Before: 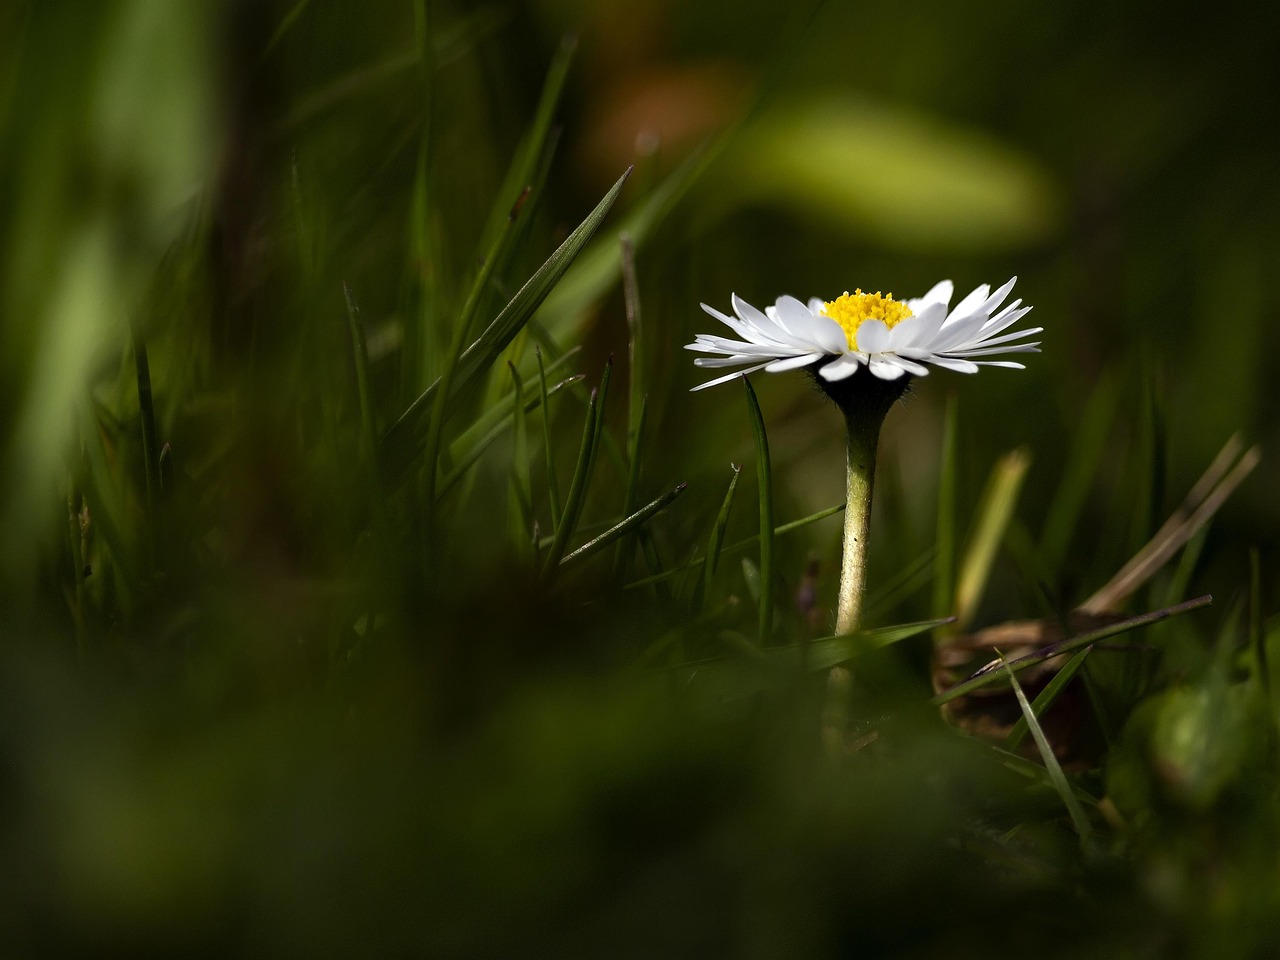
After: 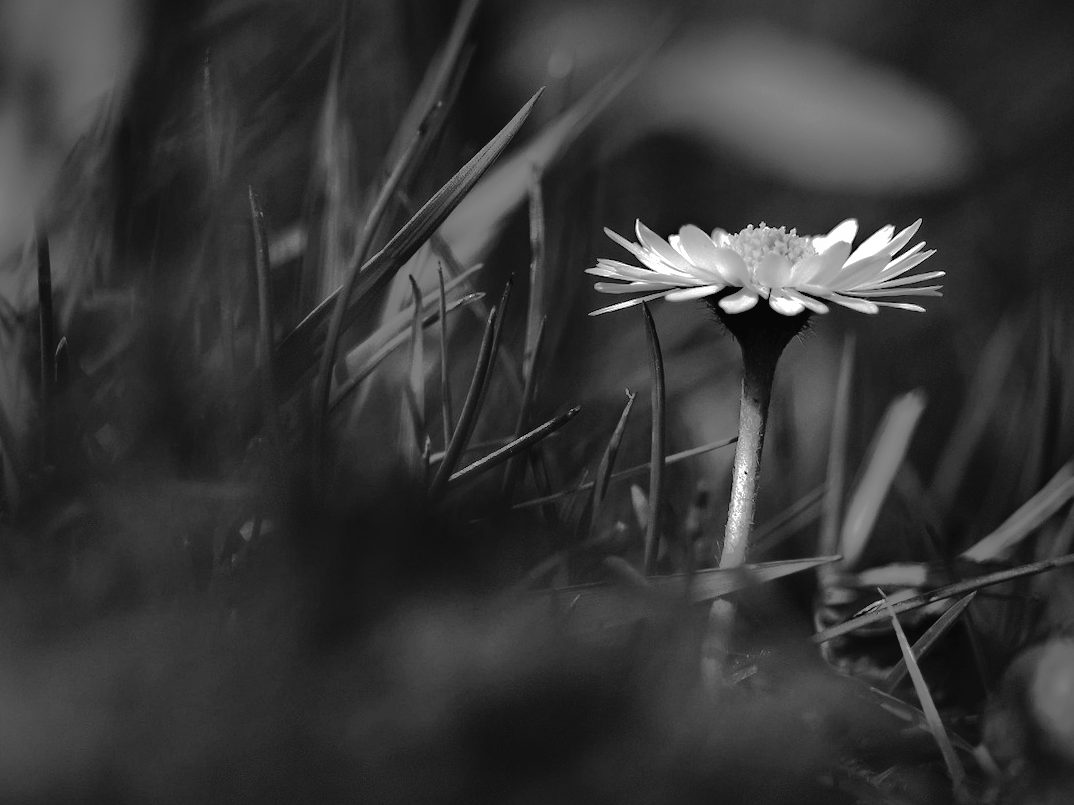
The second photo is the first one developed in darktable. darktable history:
monochrome: on, module defaults
shadows and highlights: shadows 60, highlights -60
exposure: exposure -0.36 EV, compensate highlight preservation false
haze removal: compatibility mode true, adaptive false
color balance rgb: shadows lift › chroma 1%, shadows lift › hue 217.2°, power › hue 310.8°, highlights gain › chroma 2%, highlights gain › hue 44.4°, global offset › luminance 0.25%, global offset › hue 171.6°, perceptual saturation grading › global saturation 14.09%, perceptual saturation grading › highlights -30%, perceptual saturation grading › shadows 50.67%, global vibrance 25%, contrast 20%
crop and rotate: angle -3.27°, left 5.211%, top 5.211%, right 4.607%, bottom 4.607%
